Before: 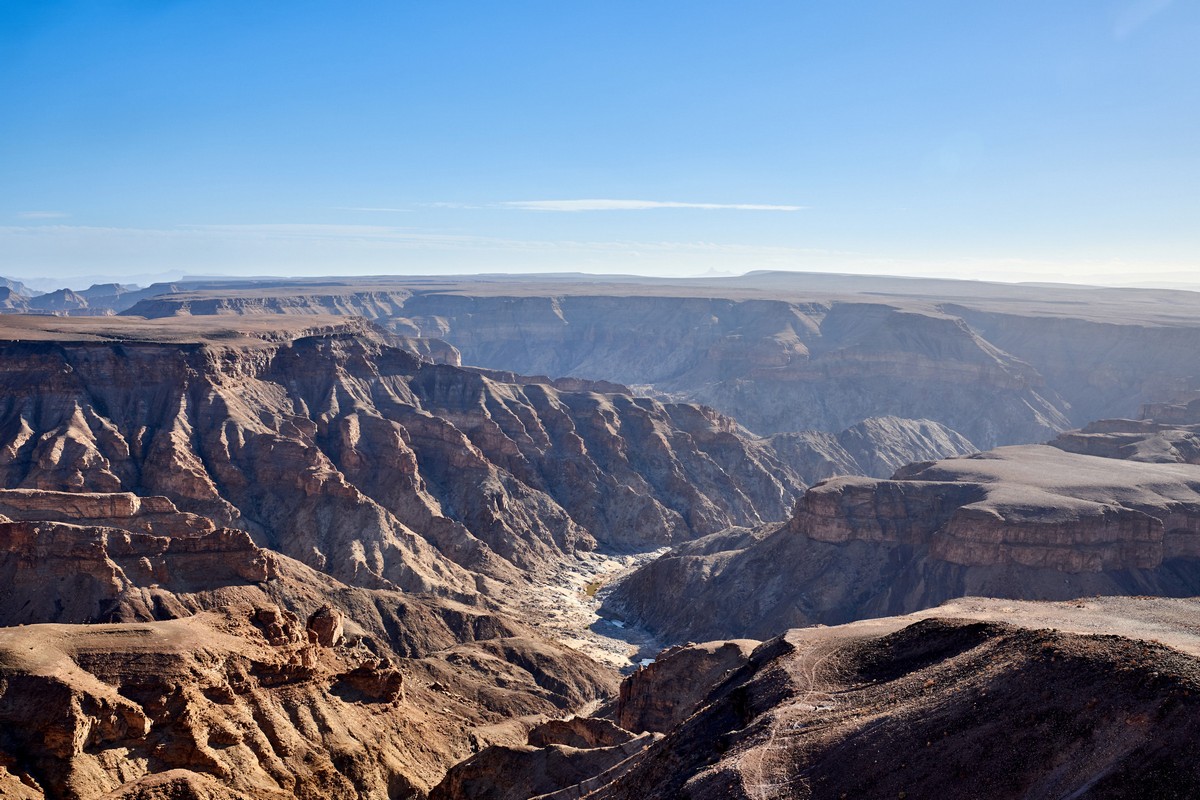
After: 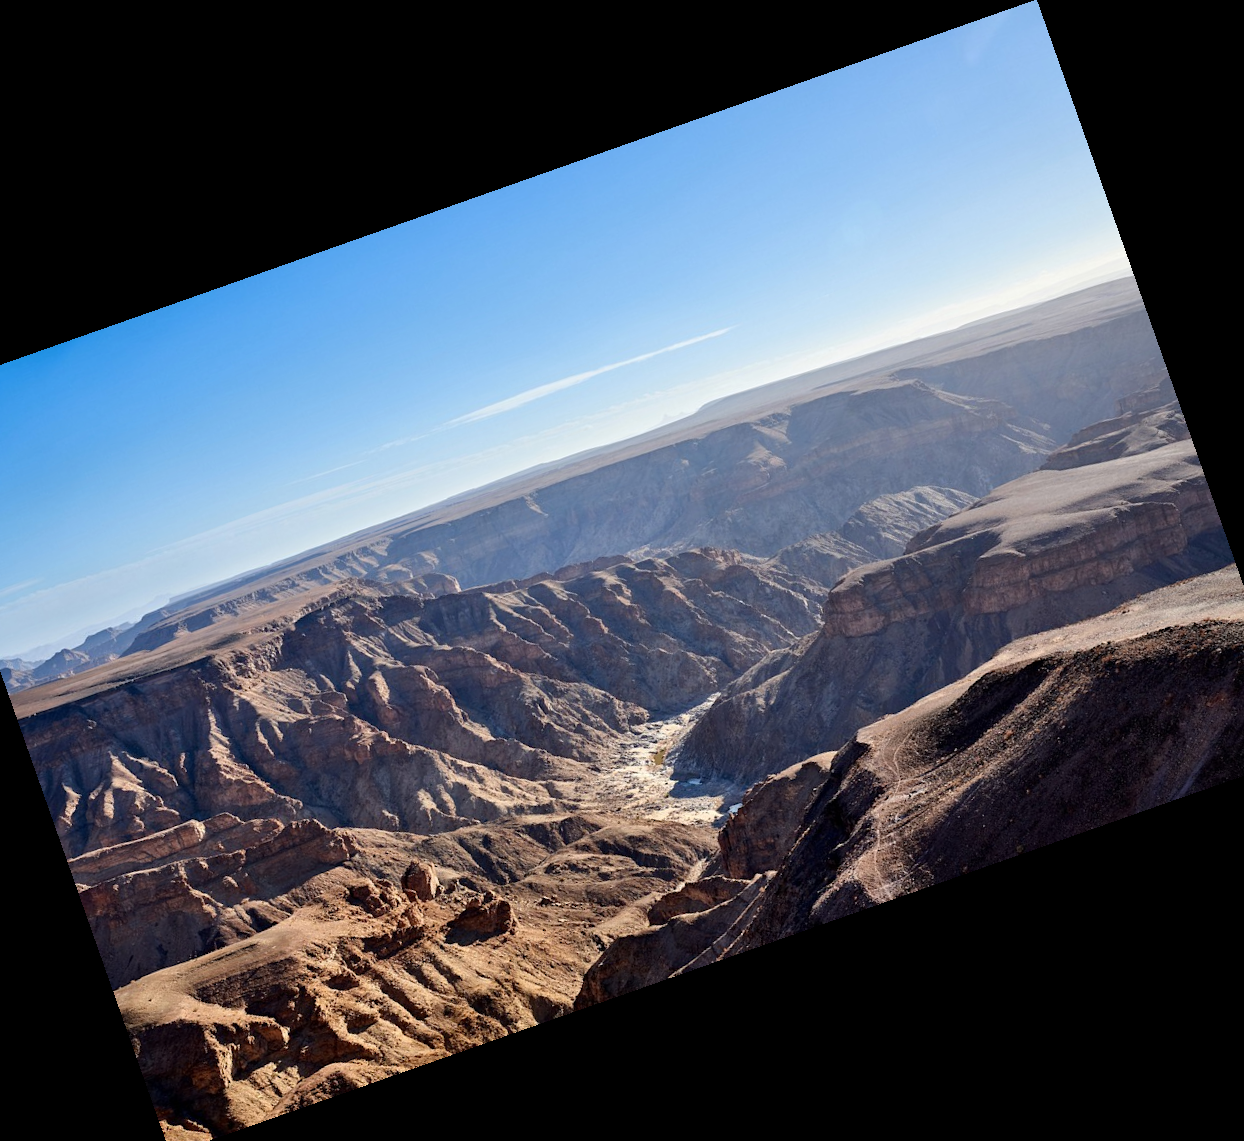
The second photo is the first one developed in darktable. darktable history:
crop and rotate: angle 19.43°, left 6.812%, right 4.125%, bottom 1.087%
tone equalizer: on, module defaults
